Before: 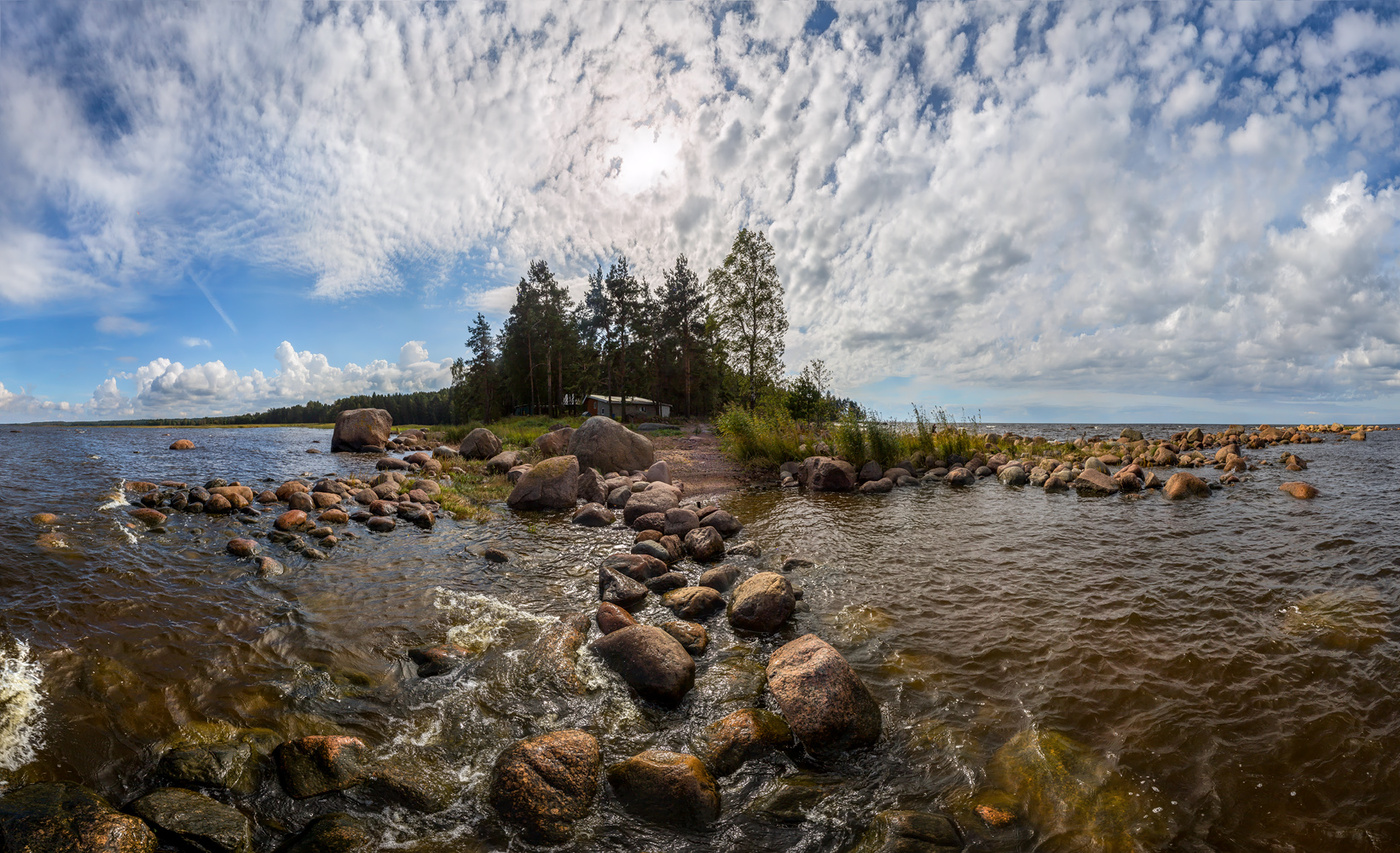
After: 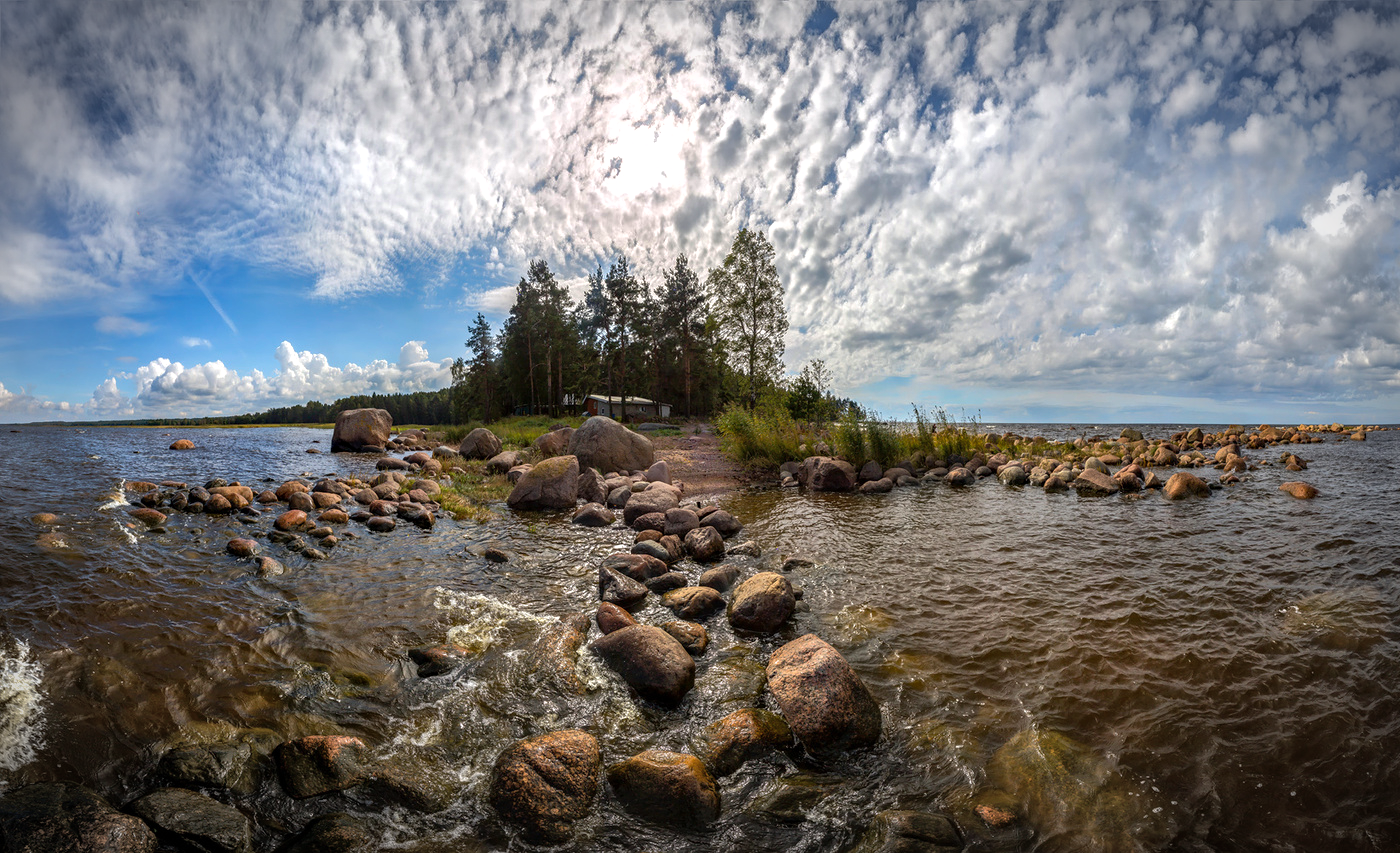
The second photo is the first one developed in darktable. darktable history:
tone equalizer: -8 EV -0.45 EV, -7 EV -0.42 EV, -6 EV -0.329 EV, -5 EV -0.206 EV, -3 EV 0.194 EV, -2 EV 0.353 EV, -1 EV 0.38 EV, +0 EV 0.386 EV, edges refinement/feathering 500, mask exposure compensation -1.57 EV, preserve details no
shadows and highlights: on, module defaults
haze removal: compatibility mode true, adaptive false
vignetting: automatic ratio true
